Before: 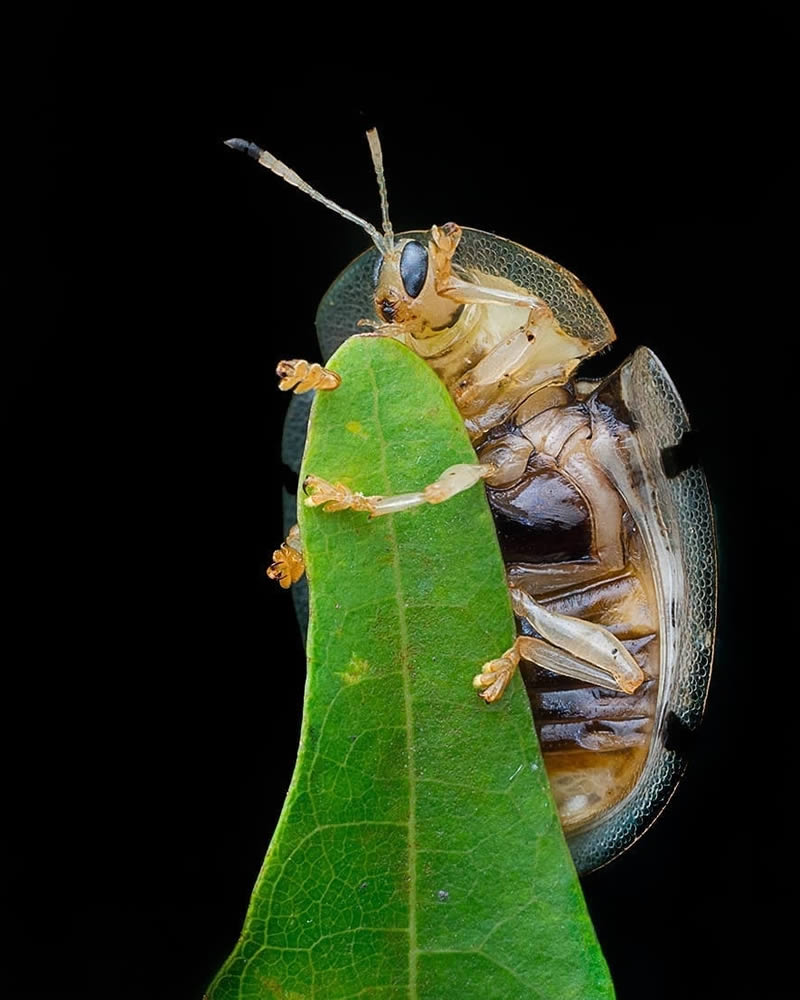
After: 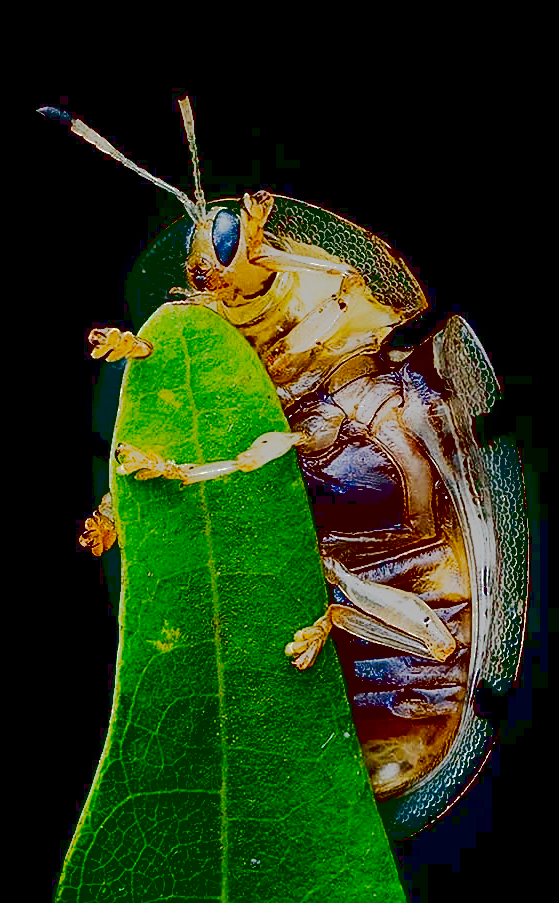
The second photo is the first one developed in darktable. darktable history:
crop and rotate: left 23.544%, top 3.291%, right 6.5%, bottom 6.399%
tone curve: curves: ch0 [(0, 0) (0.003, 0.118) (0.011, 0.118) (0.025, 0.122) (0.044, 0.131) (0.069, 0.142) (0.1, 0.155) (0.136, 0.168) (0.177, 0.183) (0.224, 0.216) (0.277, 0.265) (0.335, 0.337) (0.399, 0.415) (0.468, 0.506) (0.543, 0.586) (0.623, 0.665) (0.709, 0.716) (0.801, 0.737) (0.898, 0.744) (1, 1)], preserve colors none
exposure: black level correction 0.099, exposure -0.084 EV, compensate highlight preservation false
contrast brightness saturation: contrast 0.085, saturation 0.021
sharpen: radius 1.45, amount 0.393, threshold 1.543
haze removal: adaptive false
